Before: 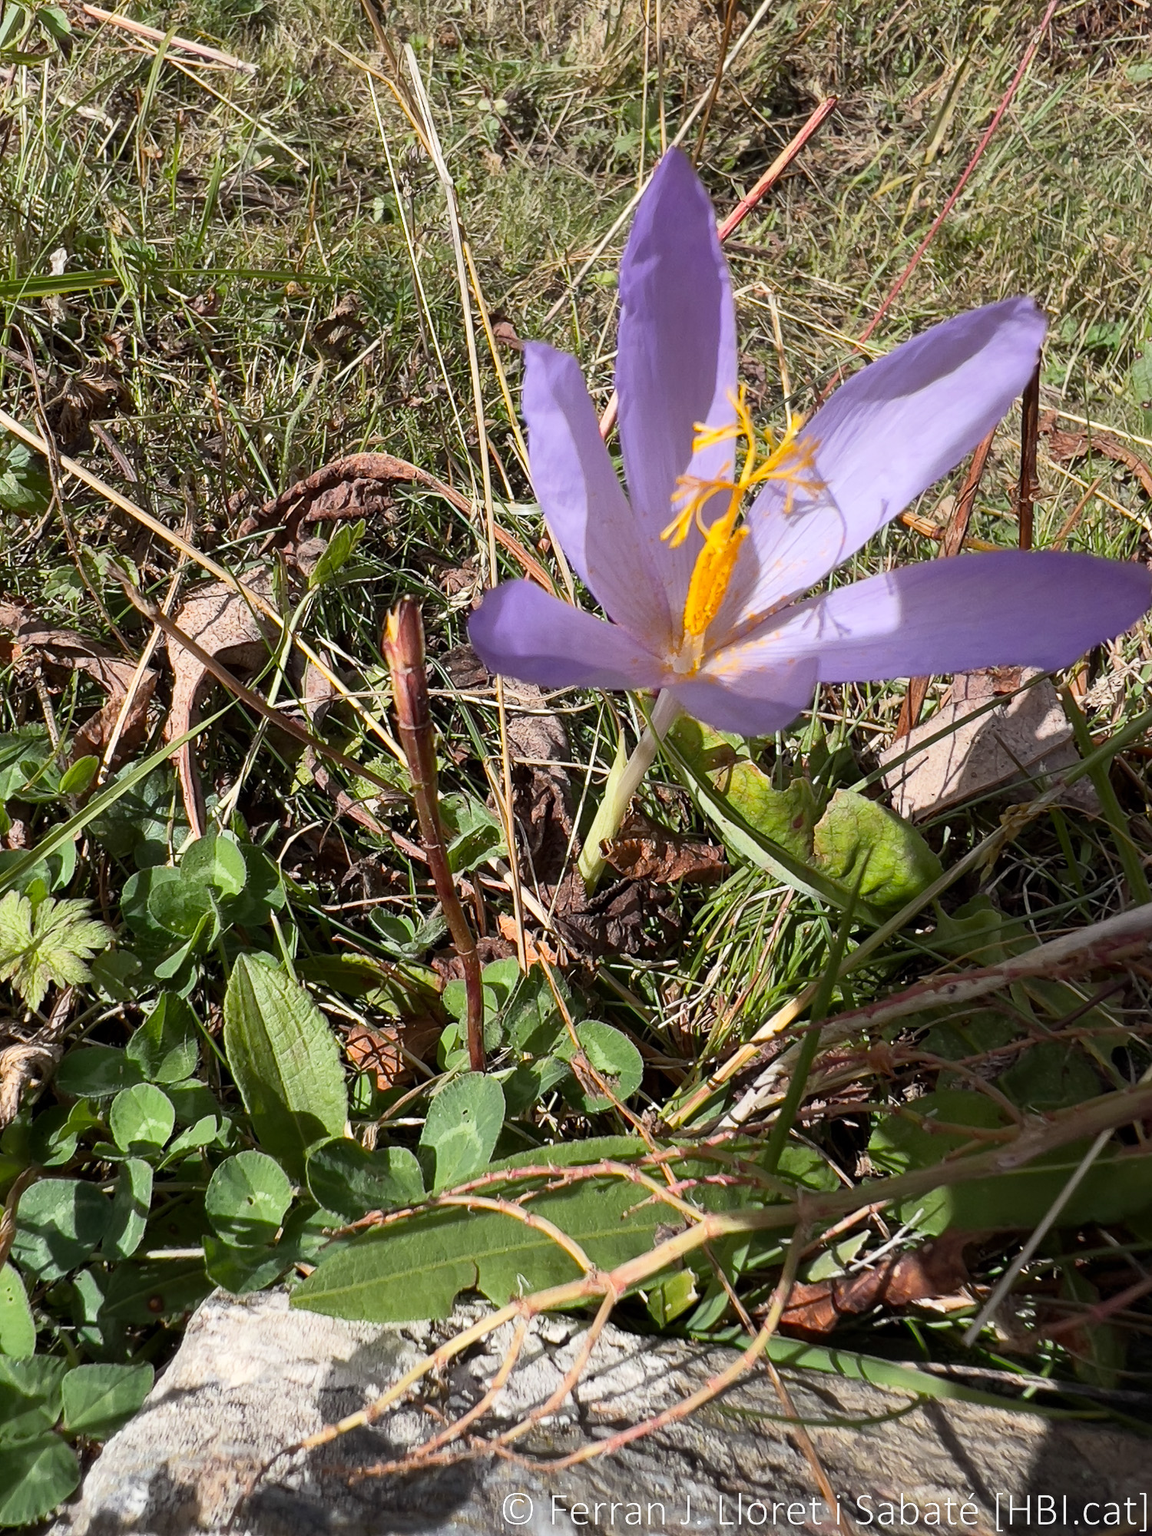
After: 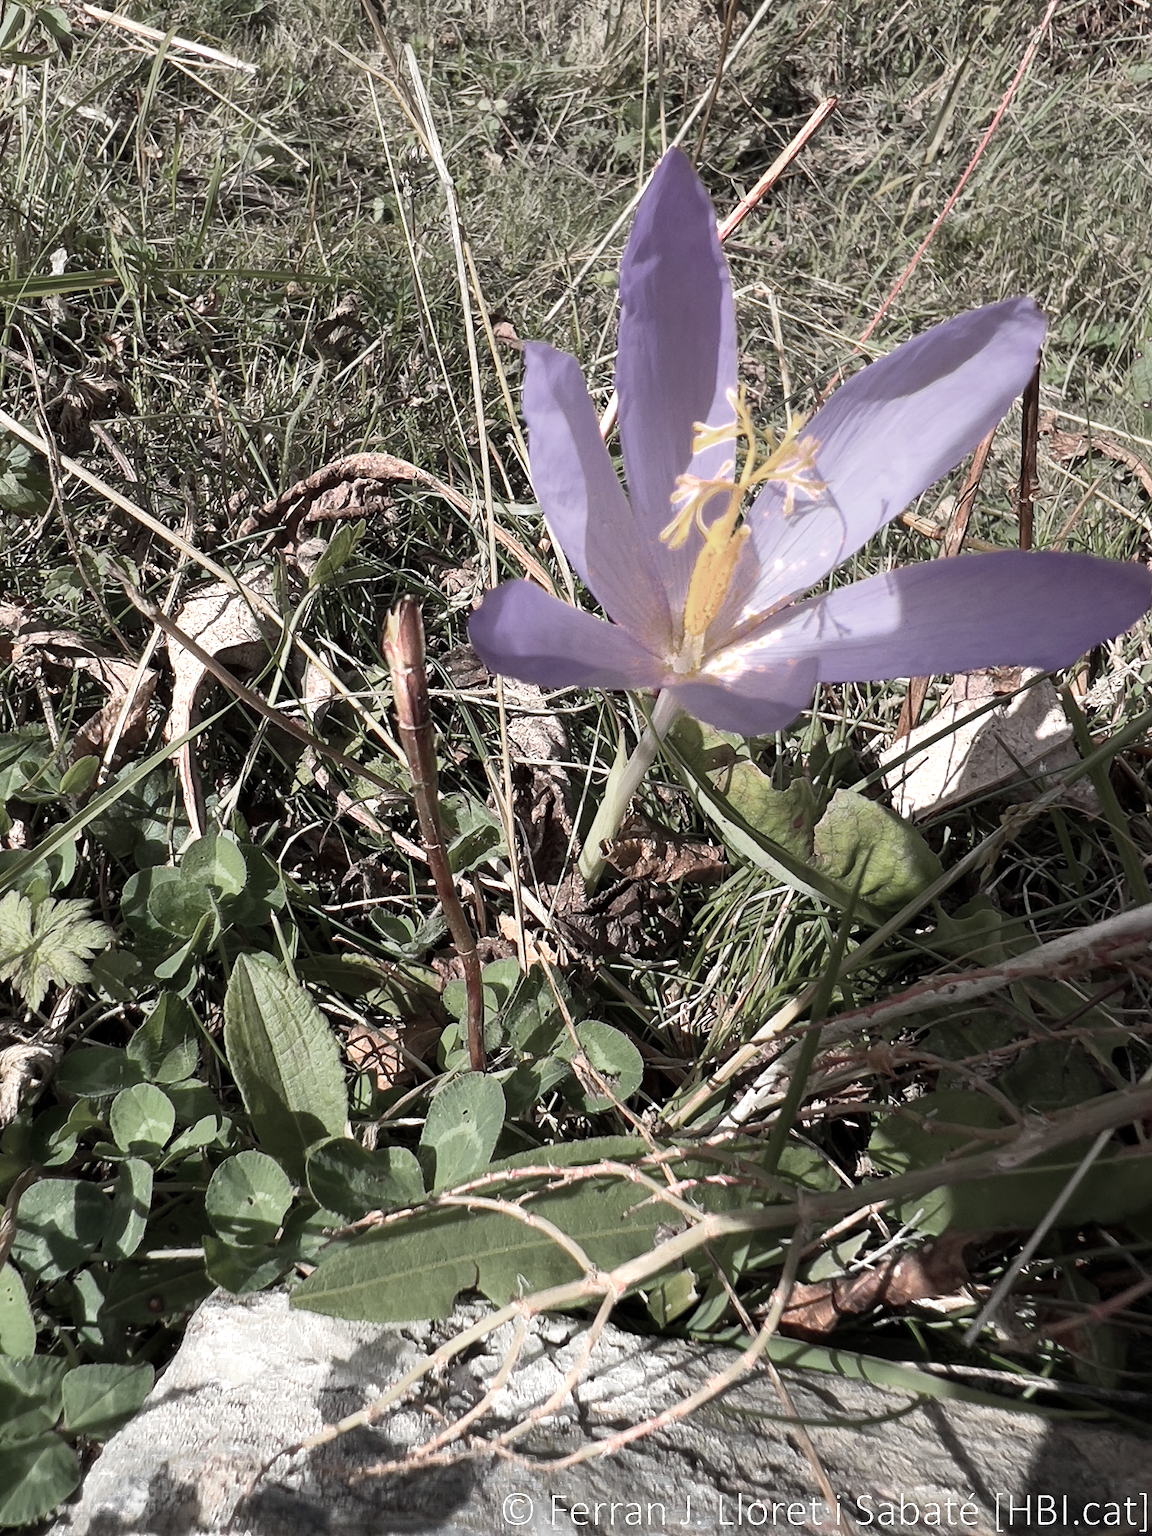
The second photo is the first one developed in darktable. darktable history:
color zones: curves: ch0 [(0, 0.559) (0.153, 0.551) (0.229, 0.5) (0.429, 0.5) (0.571, 0.5) (0.714, 0.5) (0.857, 0.5) (1, 0.559)]; ch1 [(0, 0.417) (0.112, 0.336) (0.213, 0.26) (0.429, 0.34) (0.571, 0.35) (0.683, 0.331) (0.857, 0.344) (1, 0.417)], mix 27.37%, process mode strong
